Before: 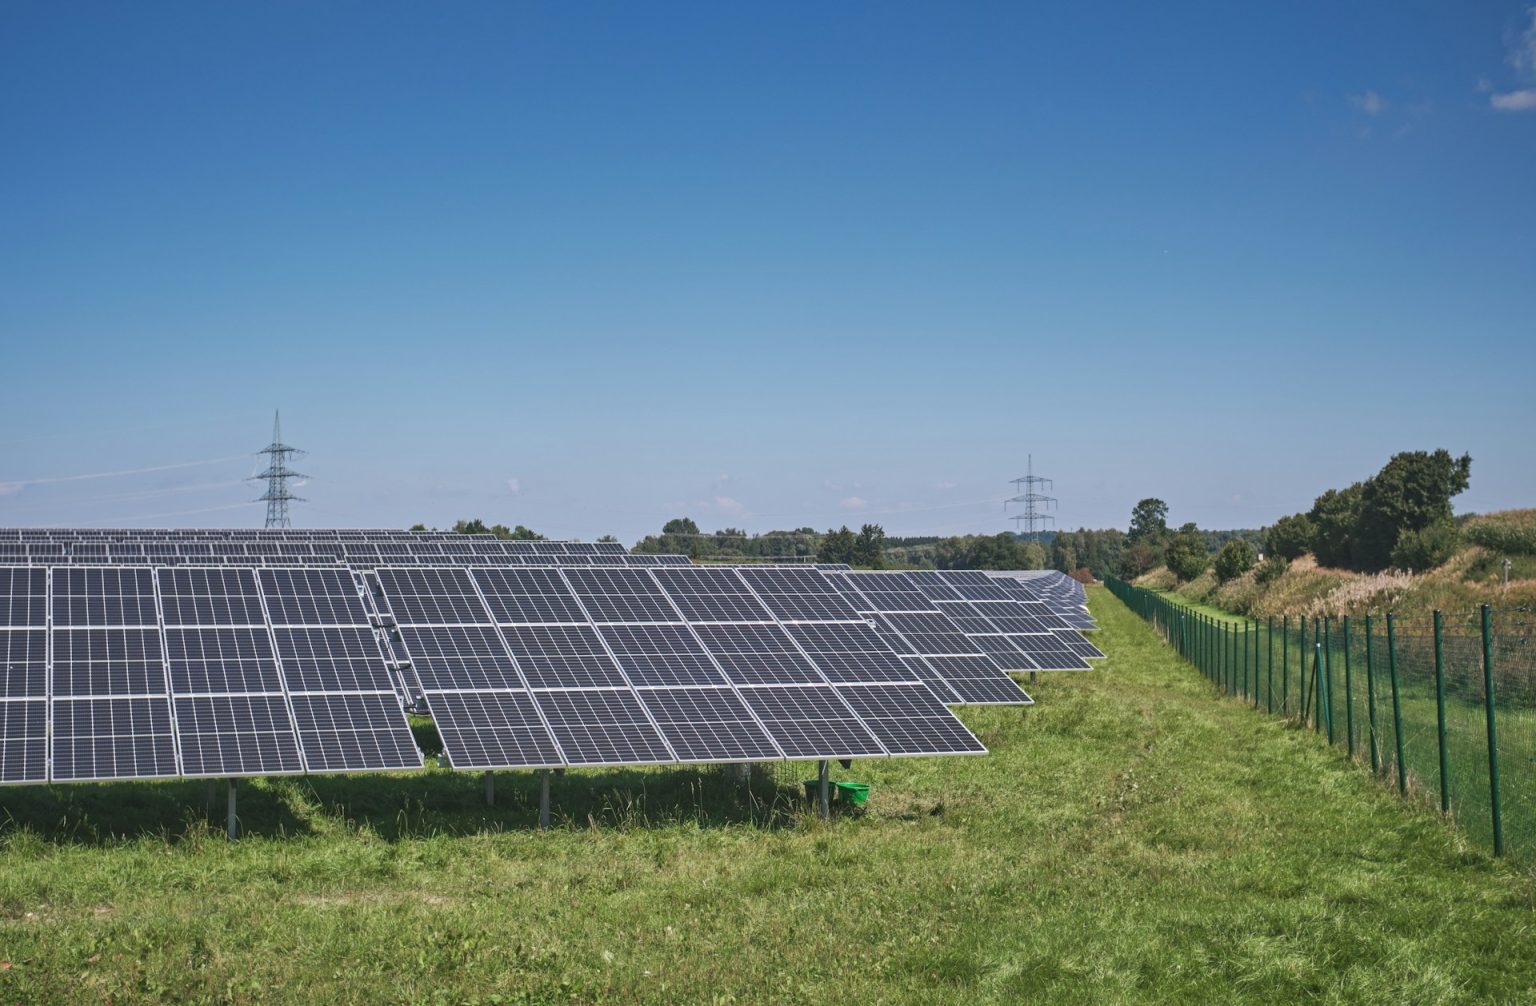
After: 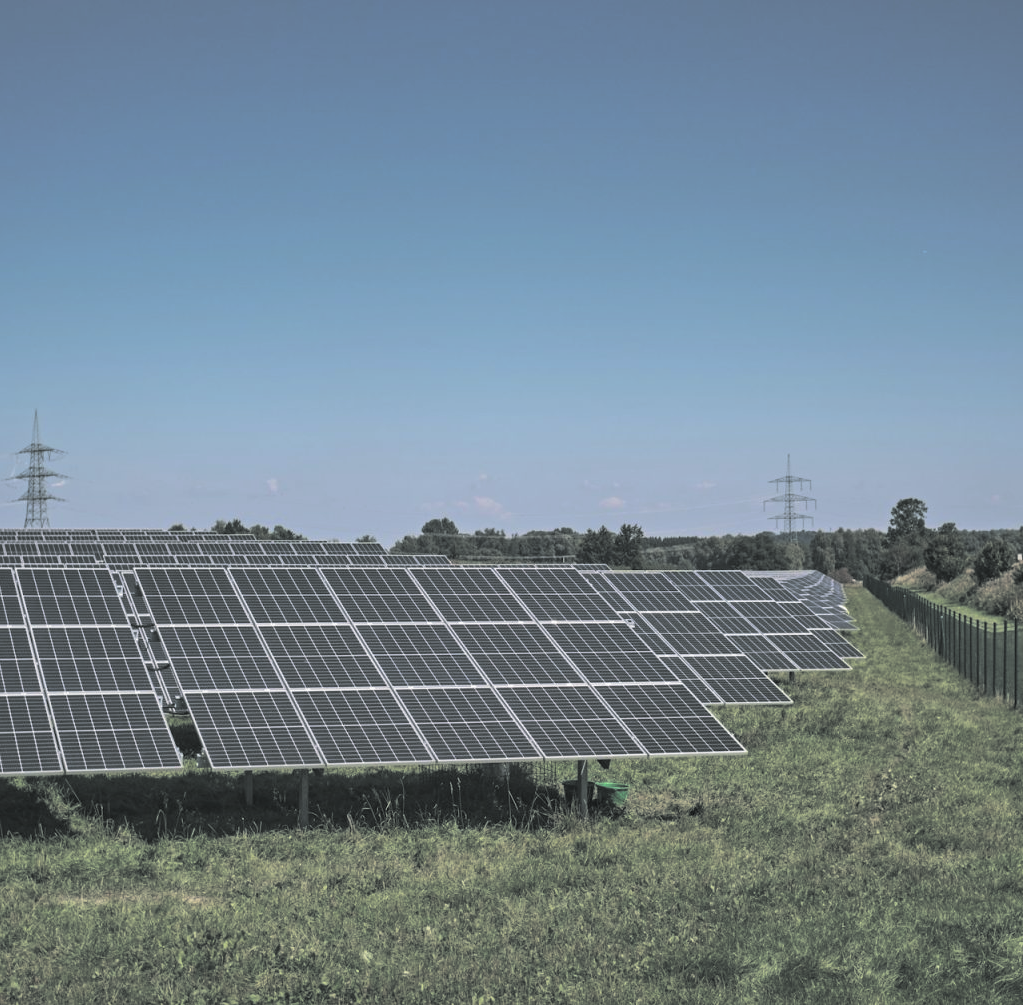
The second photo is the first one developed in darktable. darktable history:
crop and rotate: left 15.754%, right 17.579%
split-toning: shadows › hue 190.8°, shadows › saturation 0.05, highlights › hue 54°, highlights › saturation 0.05, compress 0%
